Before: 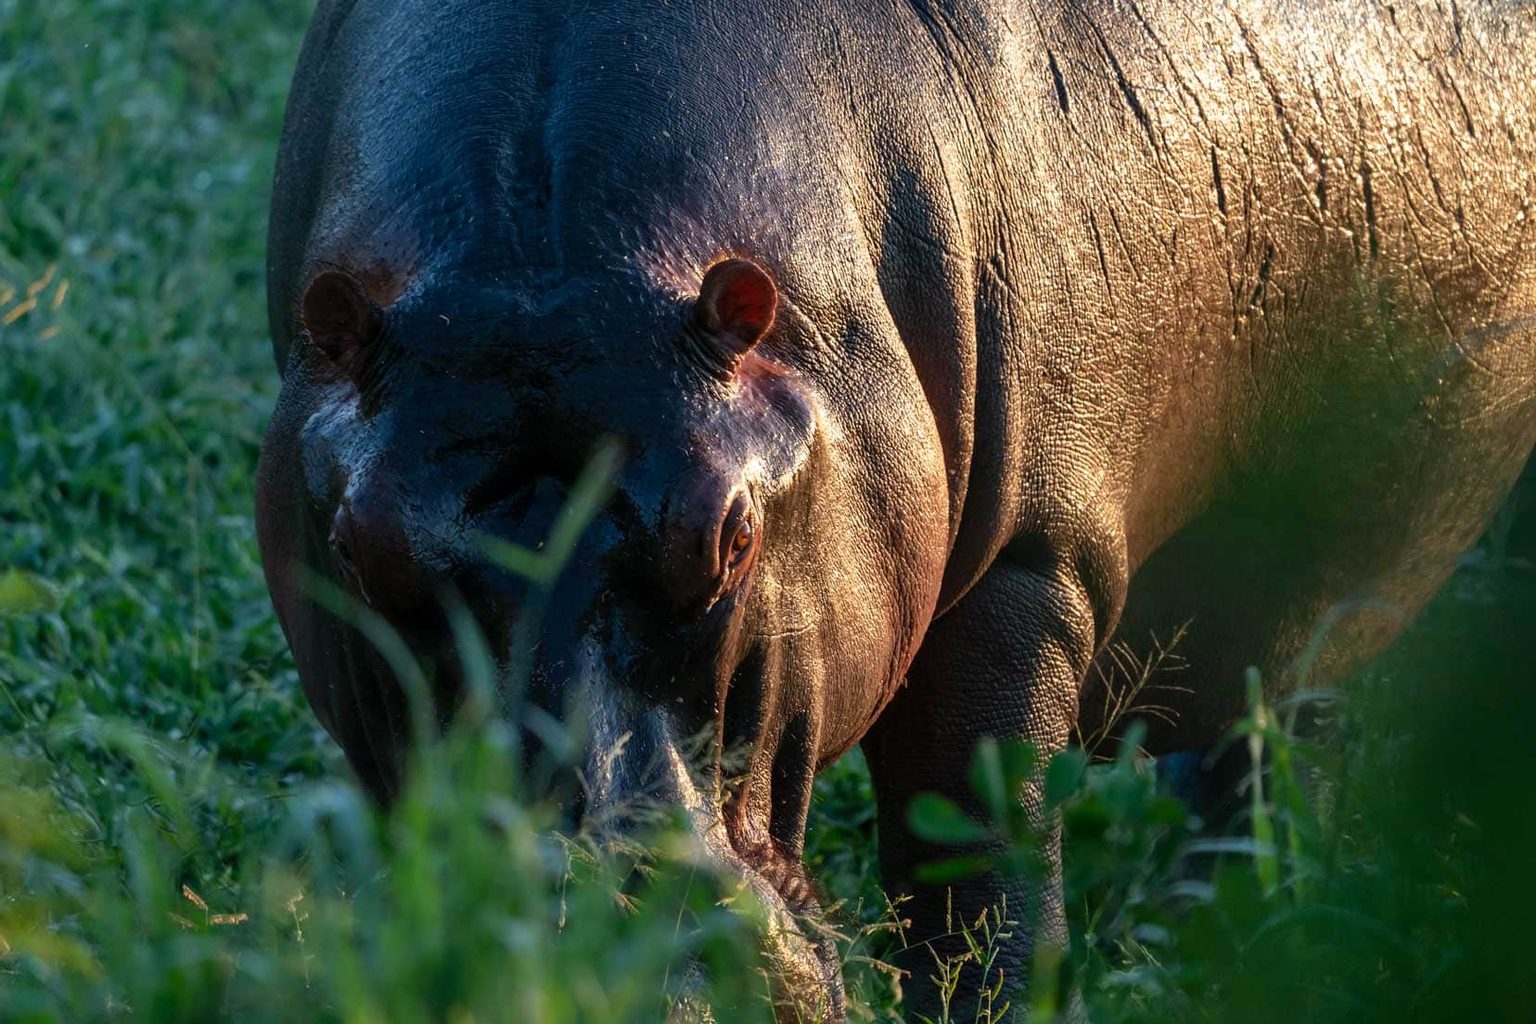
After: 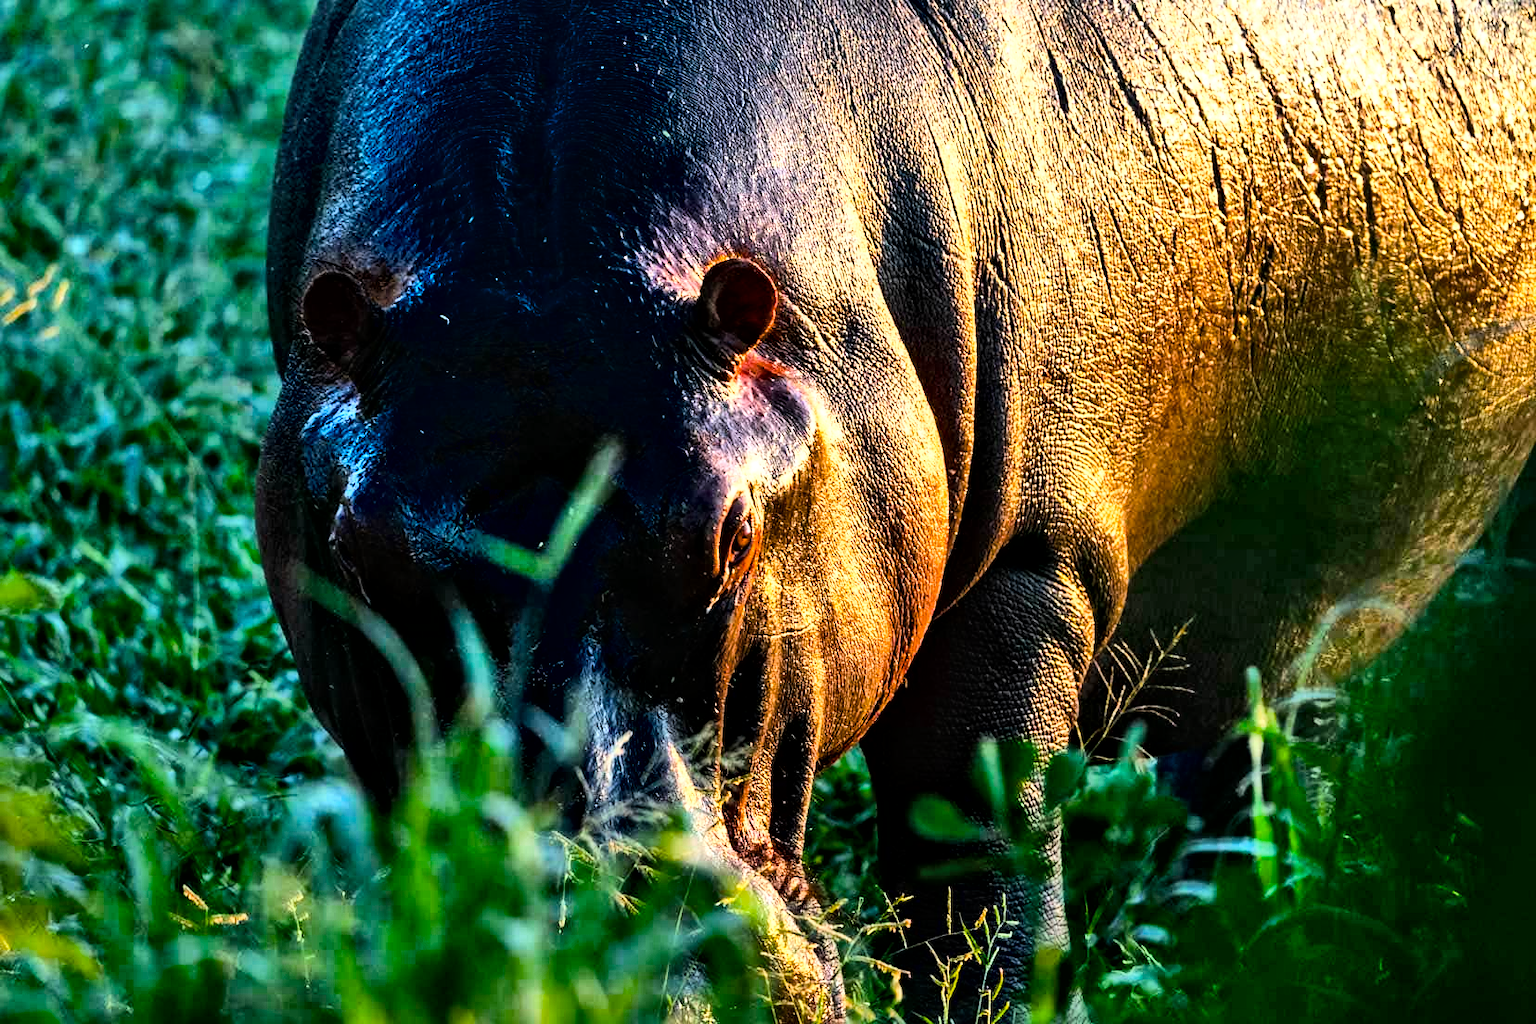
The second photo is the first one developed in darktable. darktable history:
shadows and highlights: highlights color adjustment 0.819%, soften with gaussian
base curve: curves: ch0 [(0, 0) (0.007, 0.004) (0.027, 0.03) (0.046, 0.07) (0.207, 0.54) (0.442, 0.872) (0.673, 0.972) (1, 1)]
local contrast: mode bilateral grid, contrast 21, coarseness 21, detail 150%, midtone range 0.2
color balance rgb: perceptual saturation grading › global saturation 30.859%, global vibrance 6.665%, contrast 12.118%, saturation formula JzAzBz (2021)
